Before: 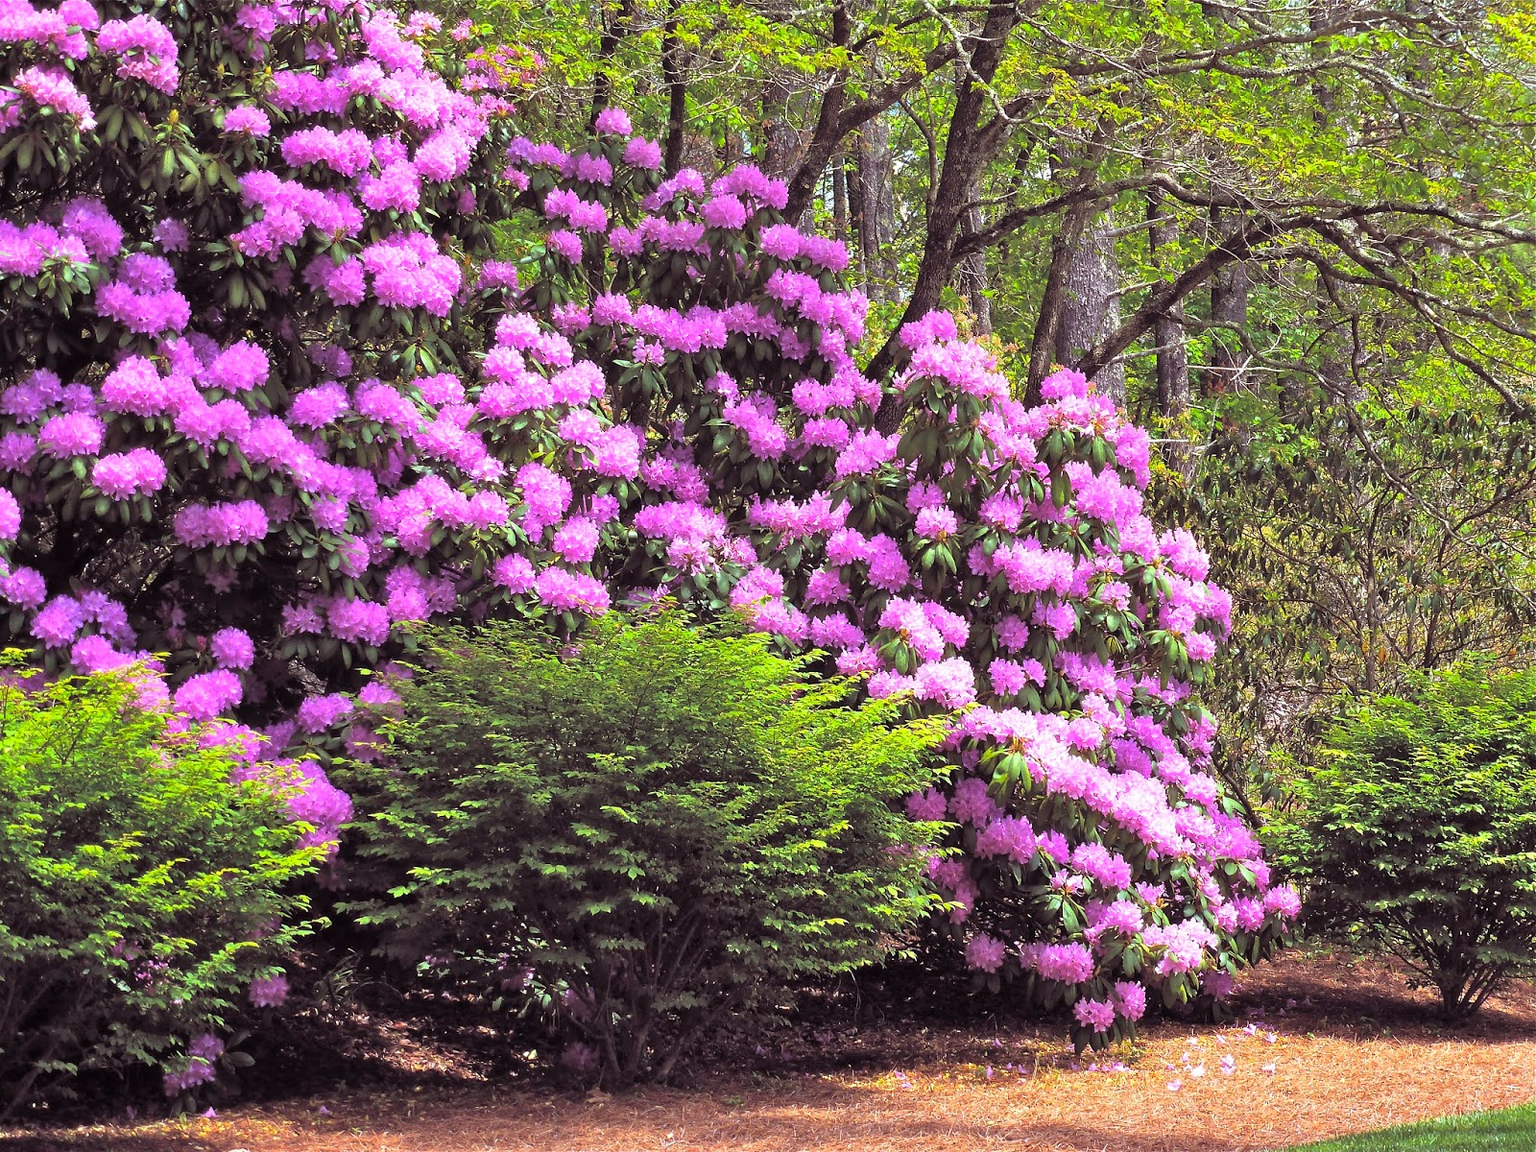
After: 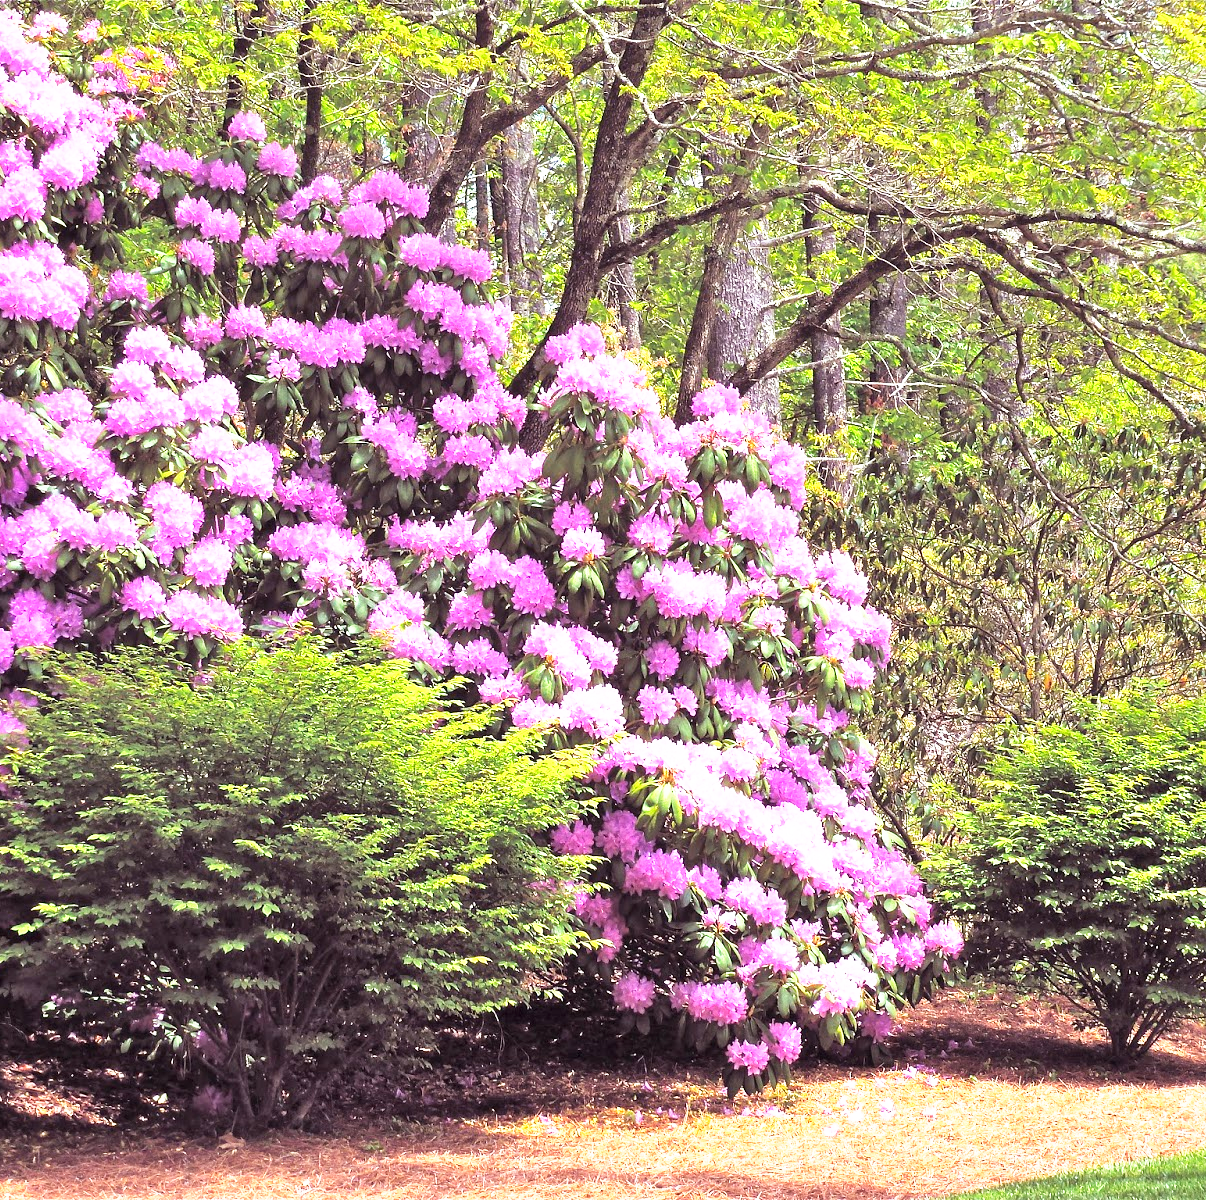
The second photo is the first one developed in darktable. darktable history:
base curve: curves: ch0 [(0, 0) (0.495, 0.917) (1, 1)], preserve colors none
tone equalizer: on, module defaults
crop and rotate: left 24.6%
